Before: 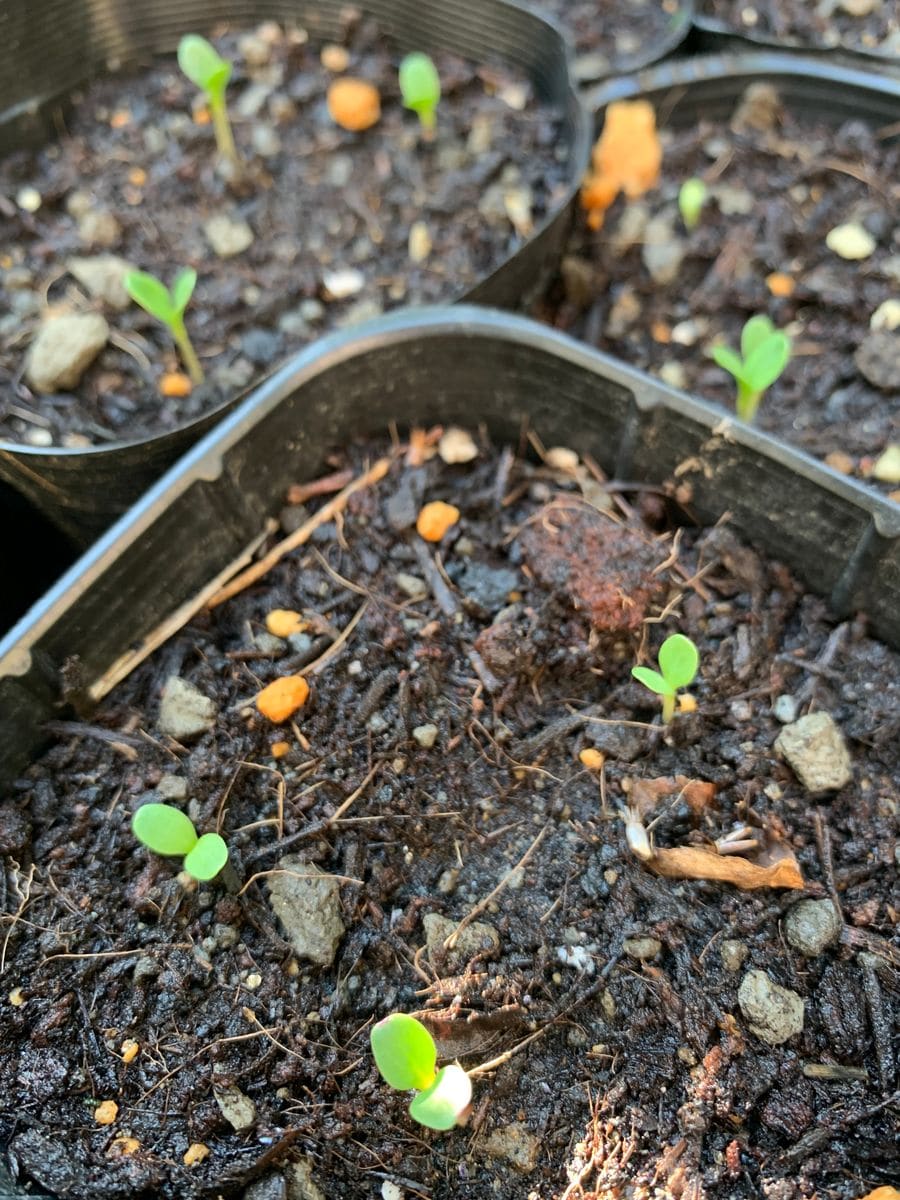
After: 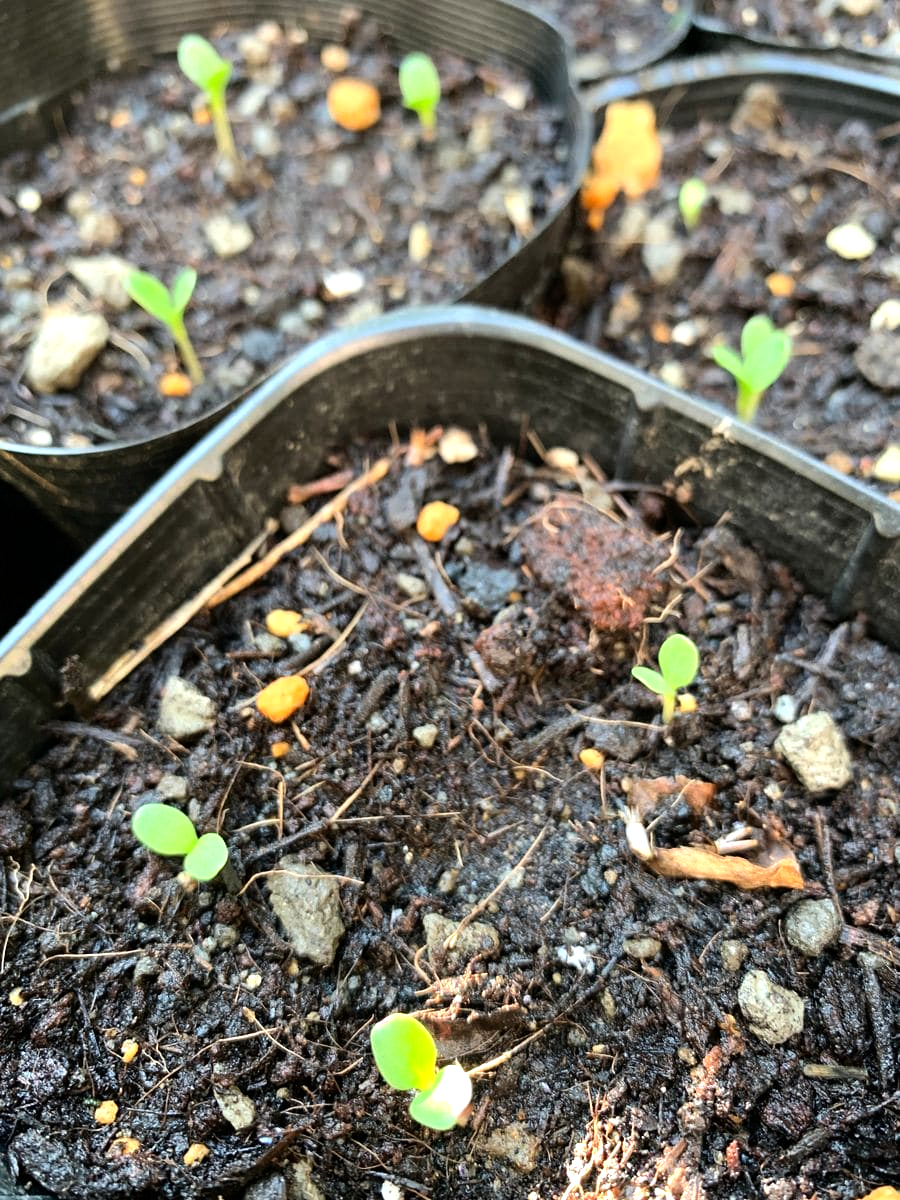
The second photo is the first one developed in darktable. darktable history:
tone equalizer: -8 EV -0.769 EV, -7 EV -0.667 EV, -6 EV -0.604 EV, -5 EV -0.403 EV, -3 EV 0.403 EV, -2 EV 0.6 EV, -1 EV 0.681 EV, +0 EV 0.743 EV, mask exposure compensation -0.516 EV
